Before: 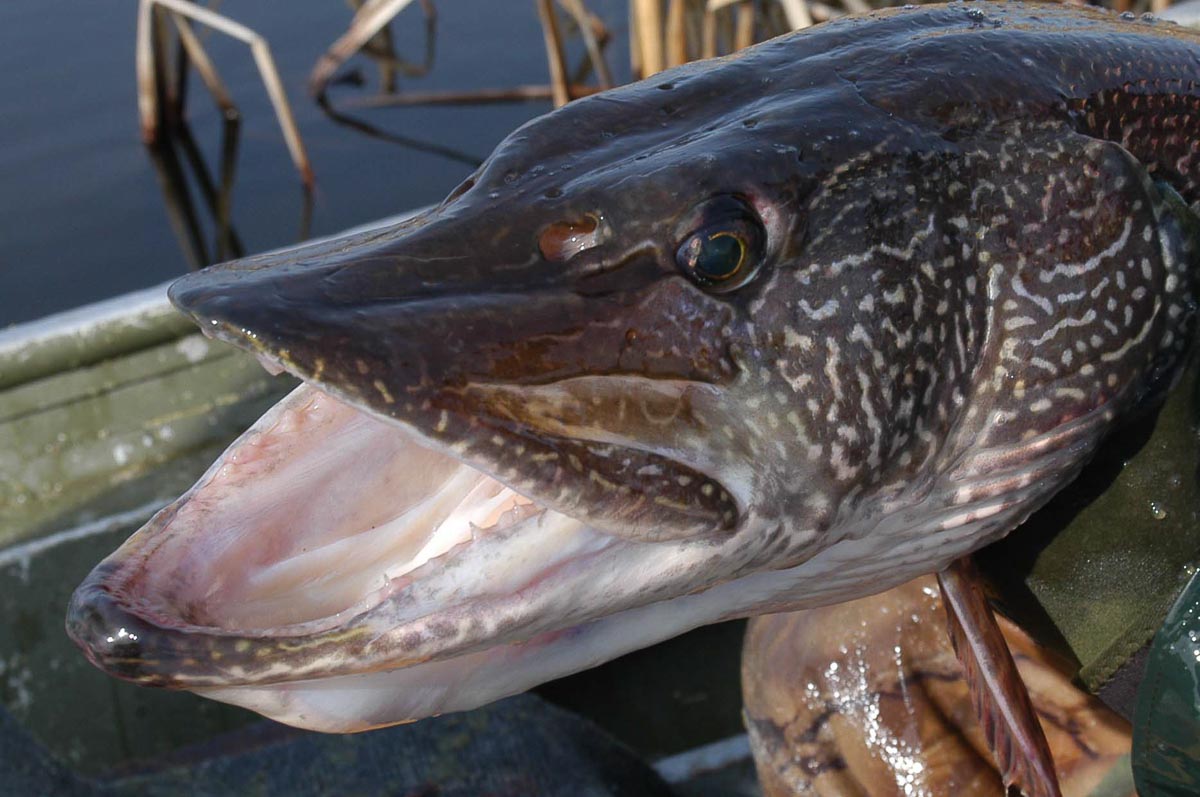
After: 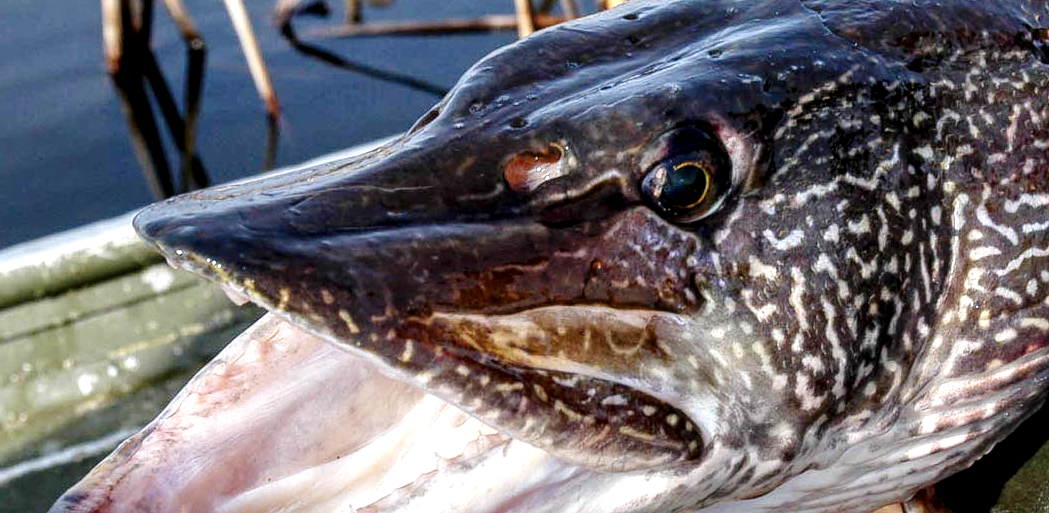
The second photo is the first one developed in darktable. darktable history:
crop: left 2.94%, top 8.817%, right 9.633%, bottom 26.712%
exposure: black level correction 0.001, compensate highlight preservation false
local contrast: highlights 18%, detail 187%
shadows and highlights: on, module defaults
base curve: curves: ch0 [(0, 0) (0.028, 0.03) (0.121, 0.232) (0.46, 0.748) (0.859, 0.968) (1, 1)], preserve colors none
